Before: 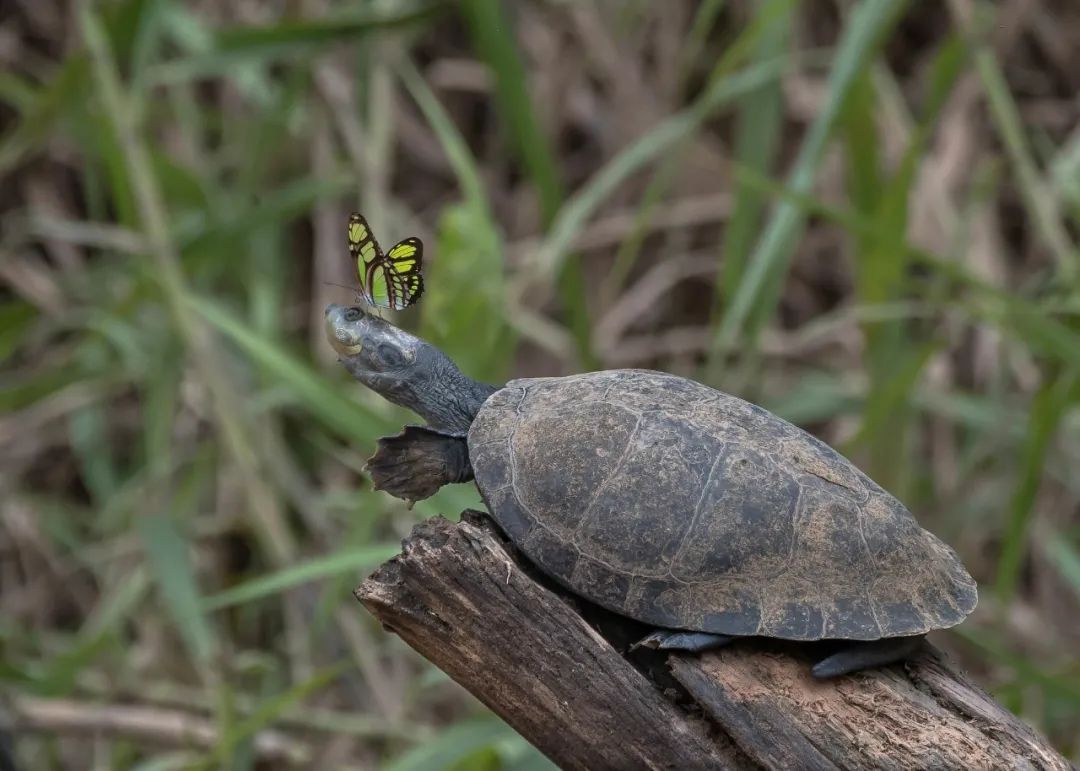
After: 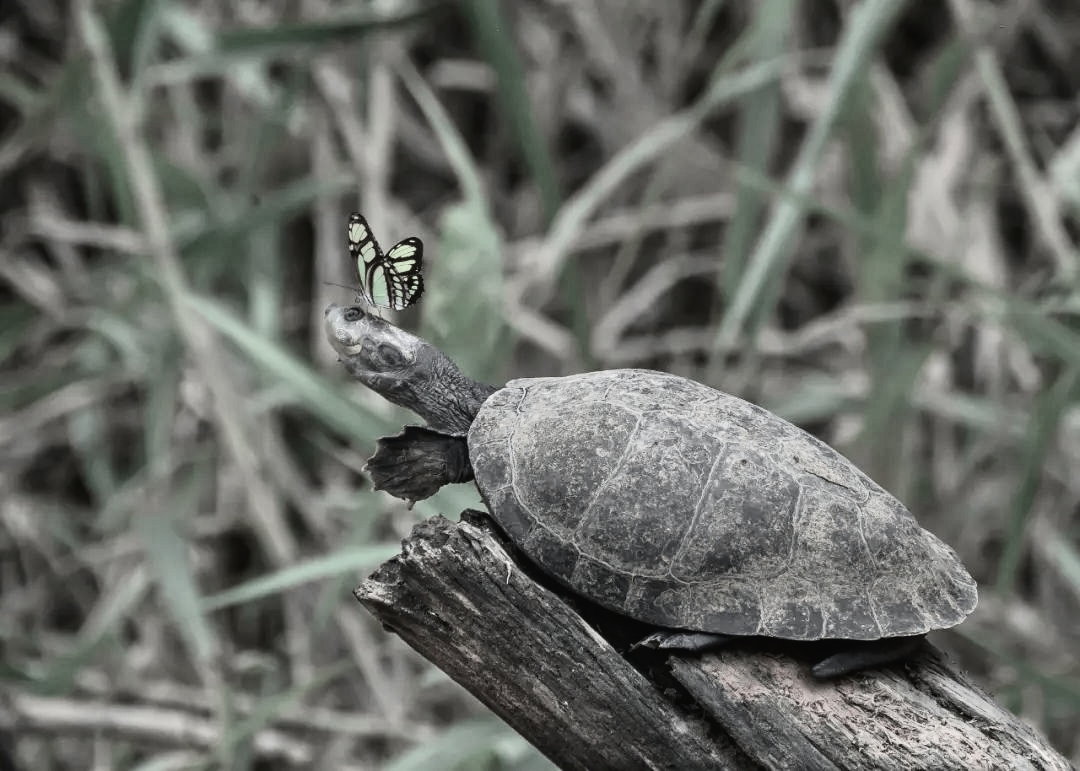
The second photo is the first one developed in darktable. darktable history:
velvia: strength 15%
color contrast: green-magenta contrast 0.3, blue-yellow contrast 0.15
contrast brightness saturation: contrast 0.24, brightness 0.09
tone curve: curves: ch0 [(0, 0.018) (0.061, 0.041) (0.205, 0.191) (0.289, 0.292) (0.39, 0.424) (0.493, 0.551) (0.666, 0.743) (0.795, 0.841) (1, 0.998)]; ch1 [(0, 0) (0.385, 0.343) (0.439, 0.415) (0.494, 0.498) (0.501, 0.501) (0.51, 0.496) (0.548, 0.554) (0.586, 0.61) (0.684, 0.658) (0.783, 0.804) (1, 1)]; ch2 [(0, 0) (0.304, 0.31) (0.403, 0.399) (0.441, 0.428) (0.47, 0.469) (0.498, 0.496) (0.524, 0.538) (0.566, 0.588) (0.648, 0.665) (0.697, 0.699) (1, 1)], color space Lab, independent channels, preserve colors none
